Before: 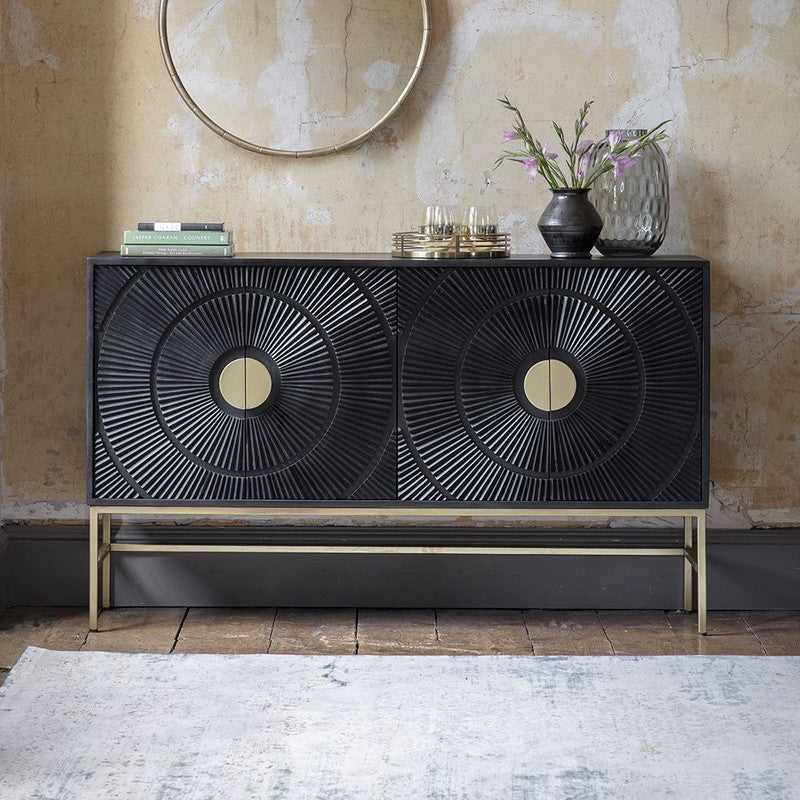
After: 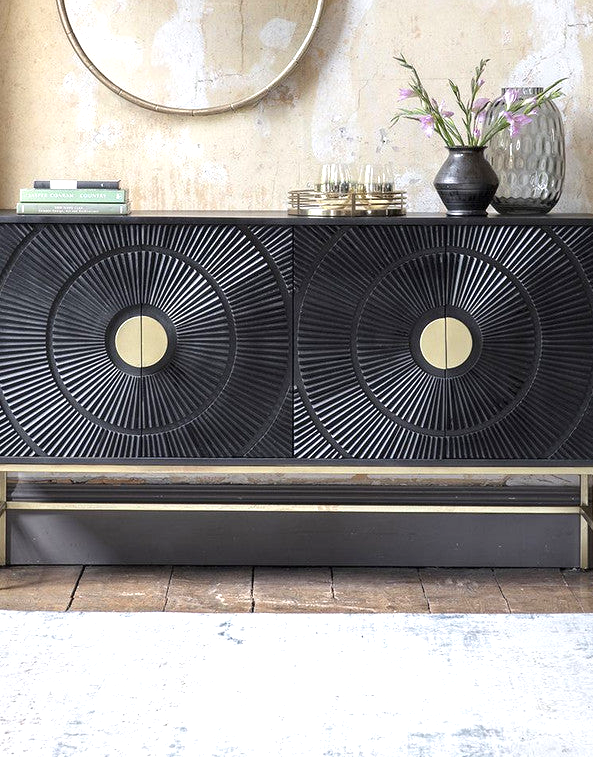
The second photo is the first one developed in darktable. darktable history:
crop and rotate: left 13.15%, top 5.251%, right 12.609%
color zones: curves: ch0 [(0, 0.5) (0.143, 0.5) (0.286, 0.5) (0.429, 0.495) (0.571, 0.437) (0.714, 0.44) (0.857, 0.496) (1, 0.5)]
exposure: exposure 0.74 EV, compensate highlight preservation false
